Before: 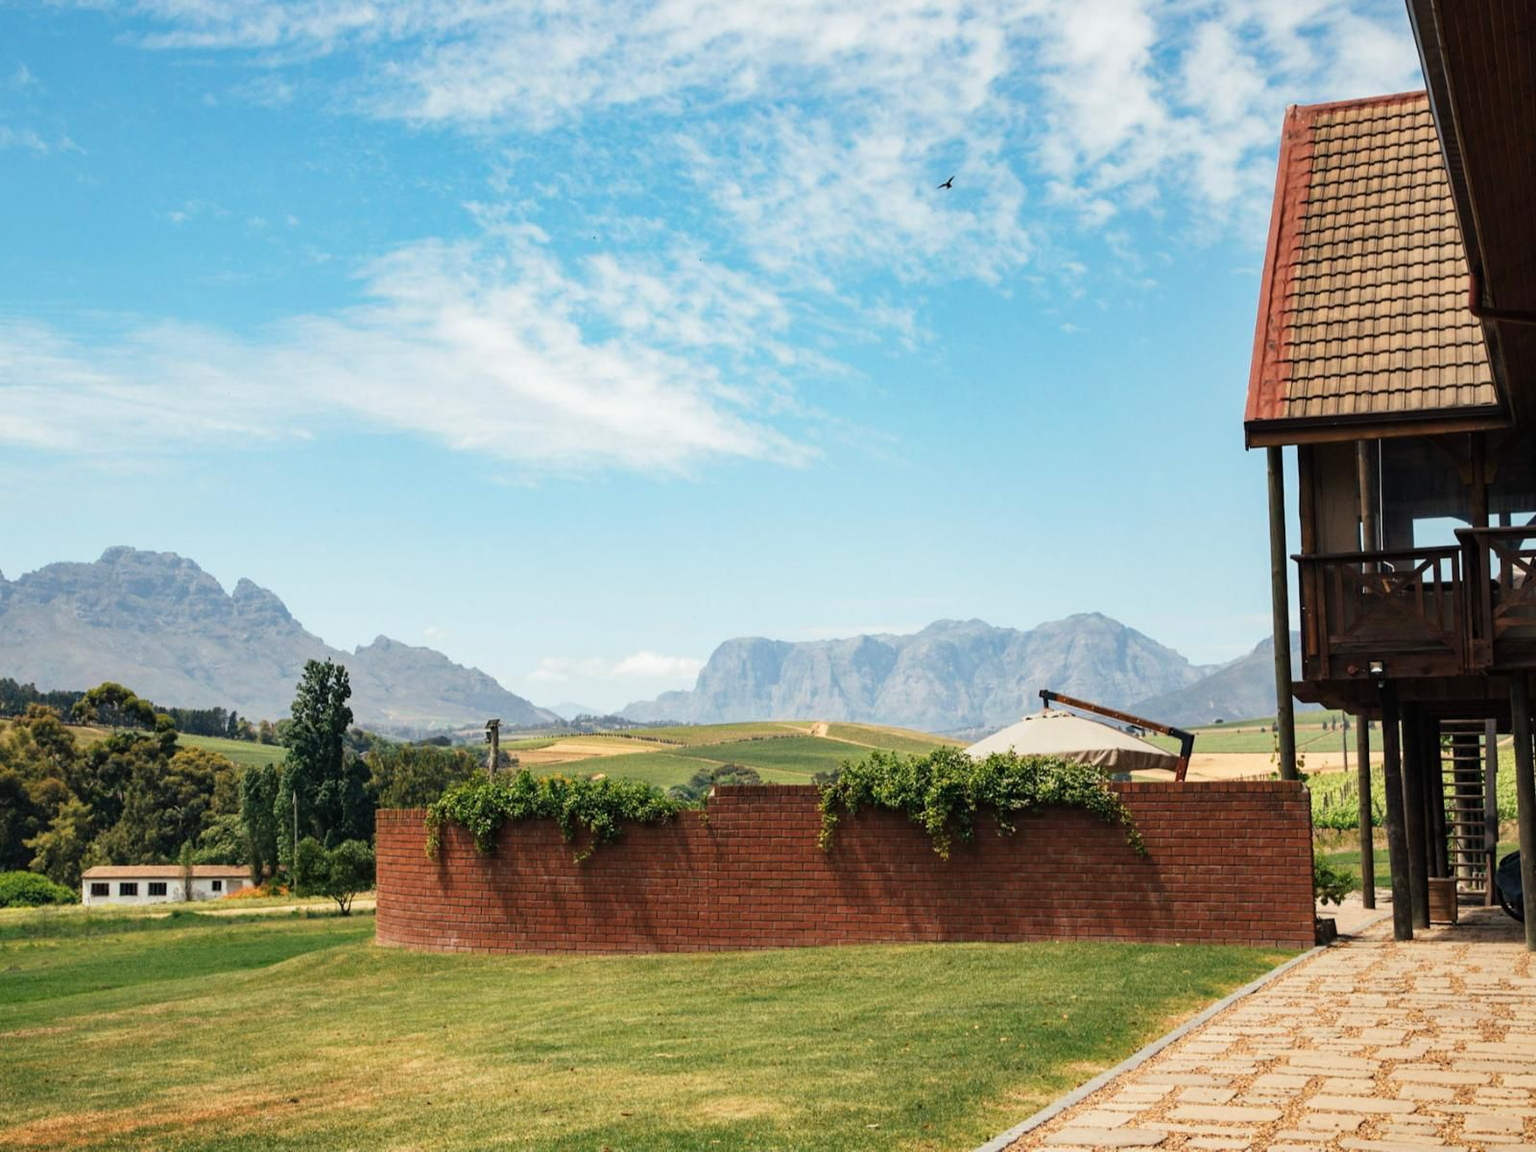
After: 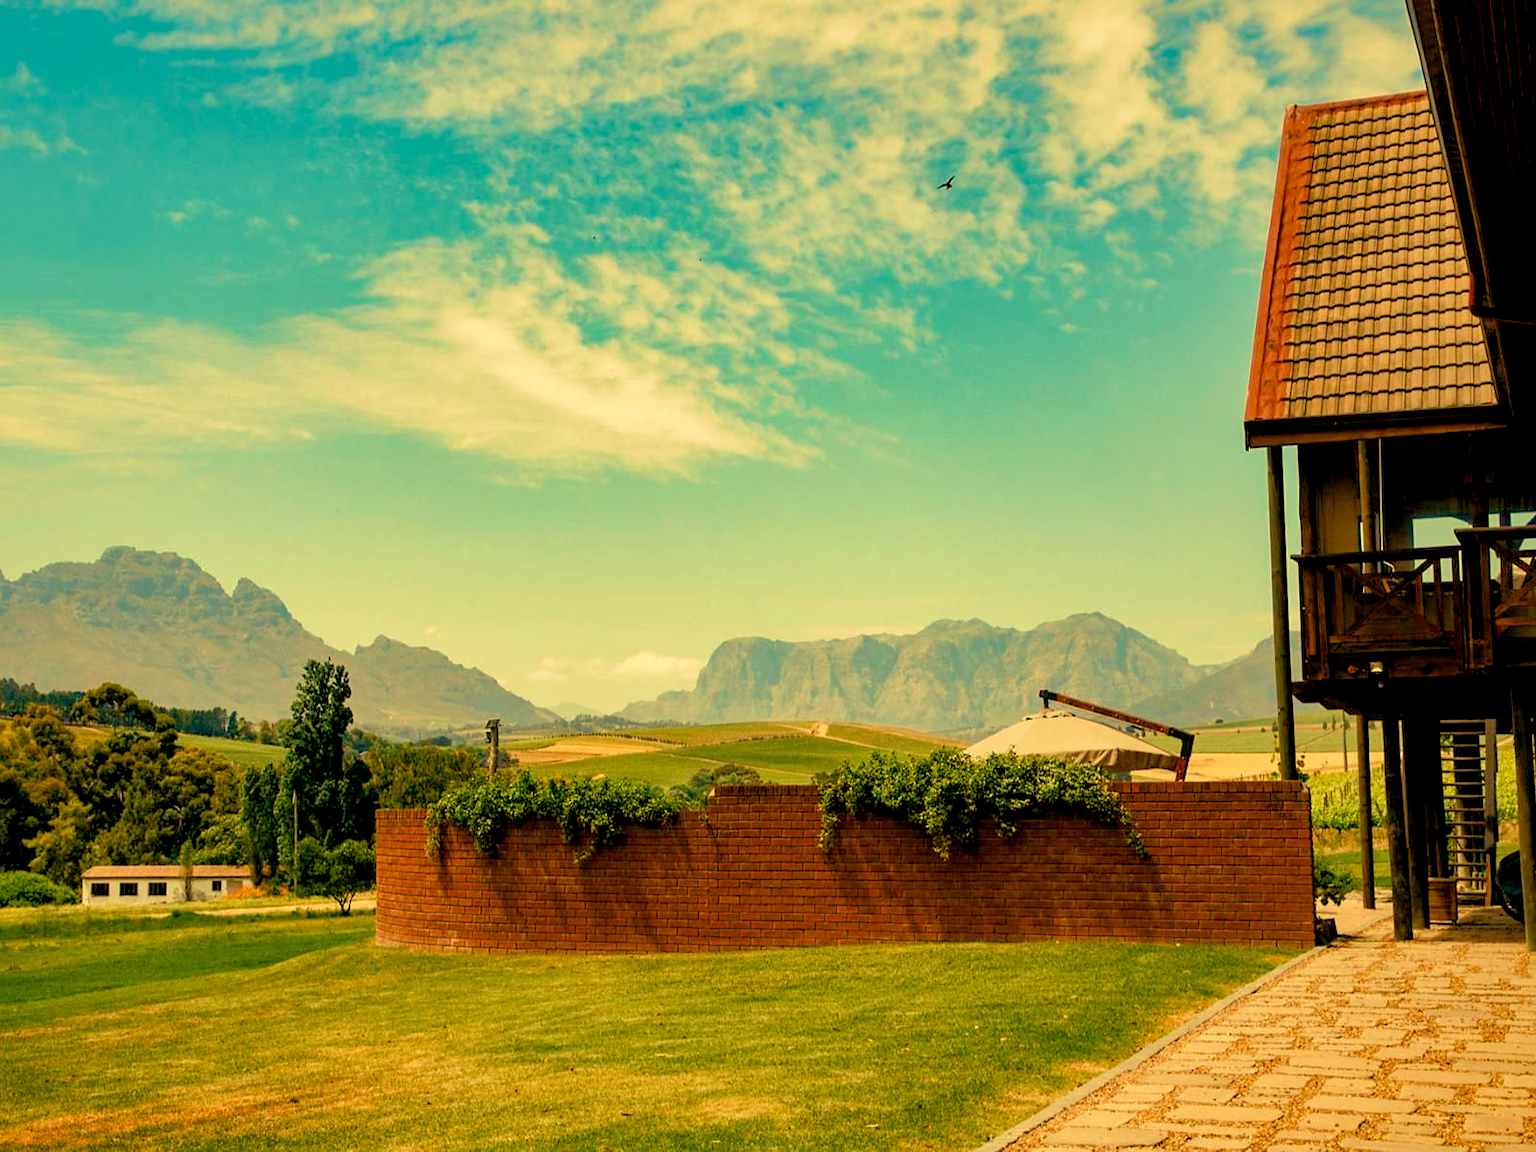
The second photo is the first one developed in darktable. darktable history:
white balance: red 1.08, blue 0.791
sharpen: radius 1
color balance rgb: shadows lift › chroma 3%, shadows lift › hue 280.8°, power › hue 330°, highlights gain › chroma 3%, highlights gain › hue 75.6°, global offset › luminance -1%, perceptual saturation grading › global saturation 20%, perceptual saturation grading › highlights -25%, perceptual saturation grading › shadows 50%, global vibrance 20%
shadows and highlights: on, module defaults
velvia: strength 39.63%
